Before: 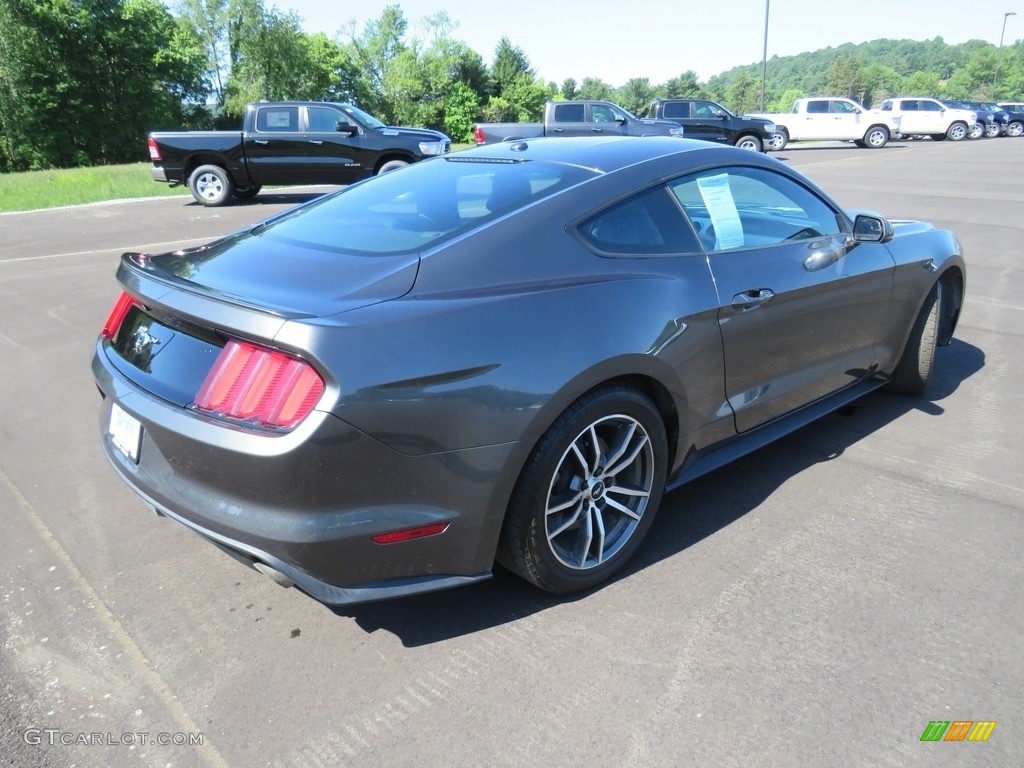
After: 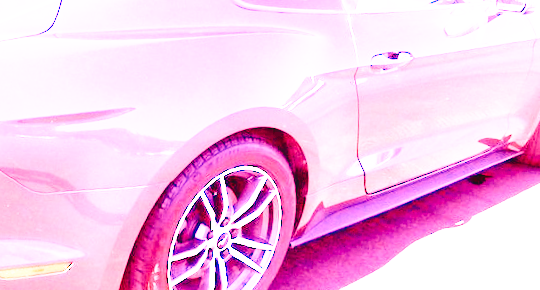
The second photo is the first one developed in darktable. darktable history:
white balance: red 4.26, blue 1.802
rotate and perspective: rotation 4.1°, automatic cropping off
crop: left 36.607%, top 34.735%, right 13.146%, bottom 30.611%
base curve: curves: ch0 [(0, 0) (0.007, 0.004) (0.027, 0.03) (0.046, 0.07) (0.207, 0.54) (0.442, 0.872) (0.673, 0.972) (1, 1)], preserve colors none
exposure: black level correction 0, exposure 1 EV, compensate exposure bias true, compensate highlight preservation false
tone curve: curves: ch0 [(0, 0) (0.003, 0.047) (0.011, 0.05) (0.025, 0.053) (0.044, 0.057) (0.069, 0.062) (0.1, 0.084) (0.136, 0.115) (0.177, 0.159) (0.224, 0.216) (0.277, 0.289) (0.335, 0.382) (0.399, 0.474) (0.468, 0.561) (0.543, 0.636) (0.623, 0.705) (0.709, 0.778) (0.801, 0.847) (0.898, 0.916) (1, 1)], preserve colors none
